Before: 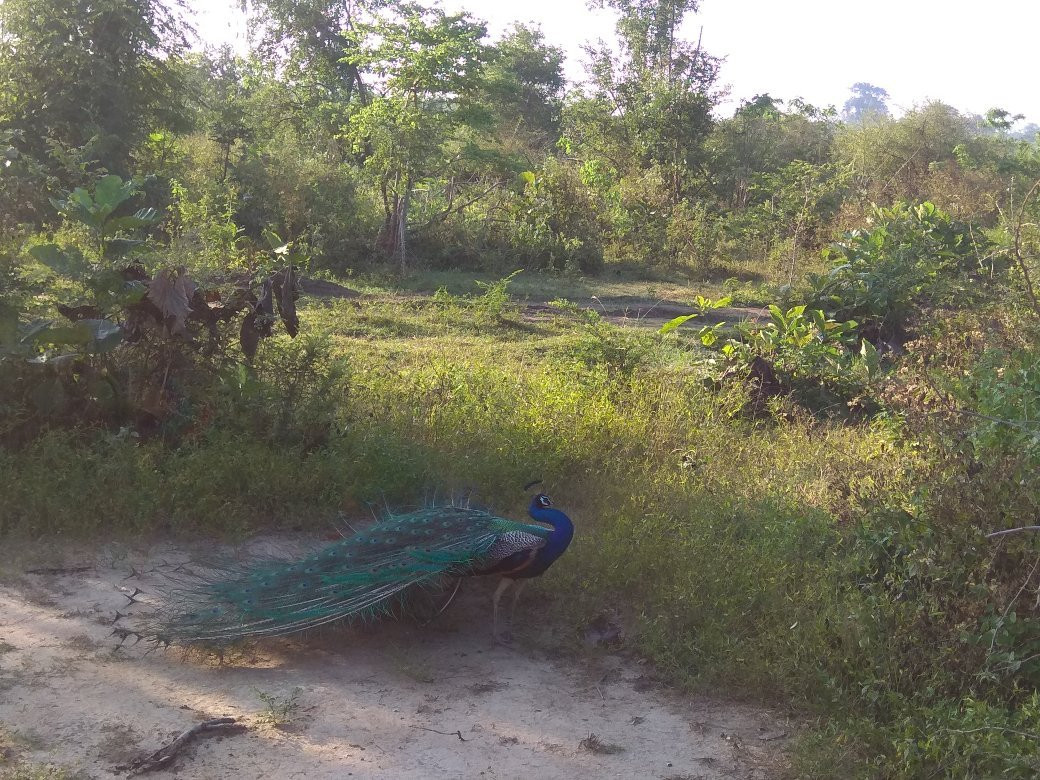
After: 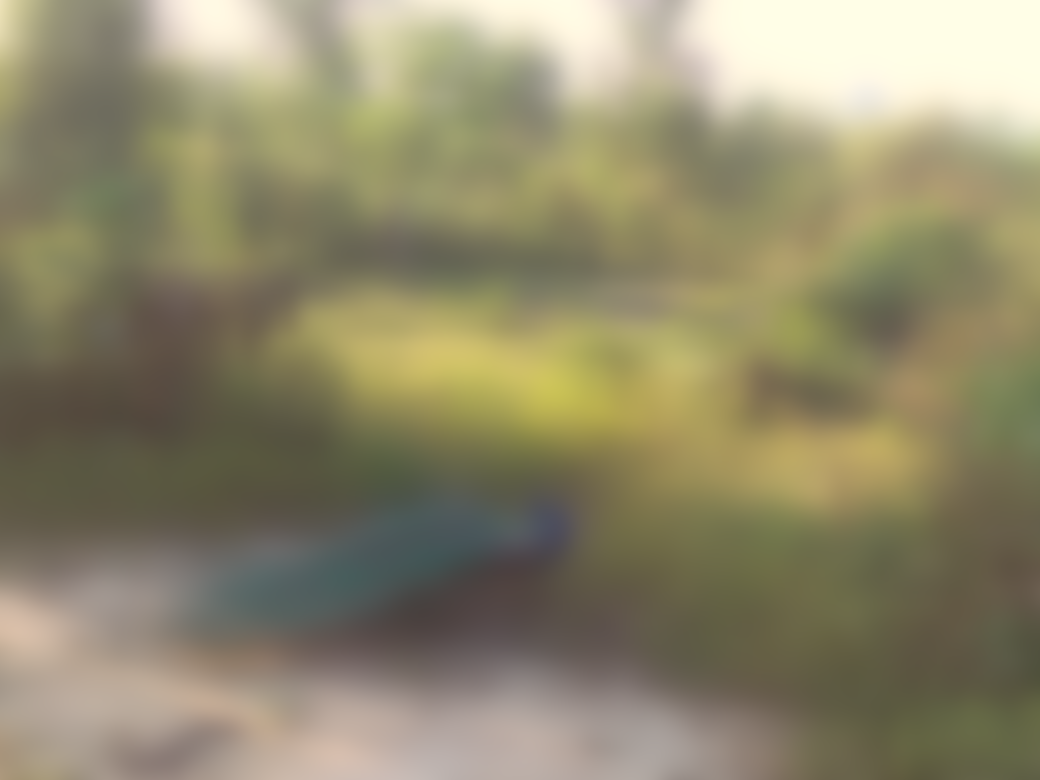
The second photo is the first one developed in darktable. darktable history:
exposure: black level correction 0, exposure 0.6 EV, compensate exposure bias true, compensate highlight preservation false
white balance: red 1.029, blue 0.92
lowpass: radius 16, unbound 0
rotate and perspective: automatic cropping original format, crop left 0, crop top 0
